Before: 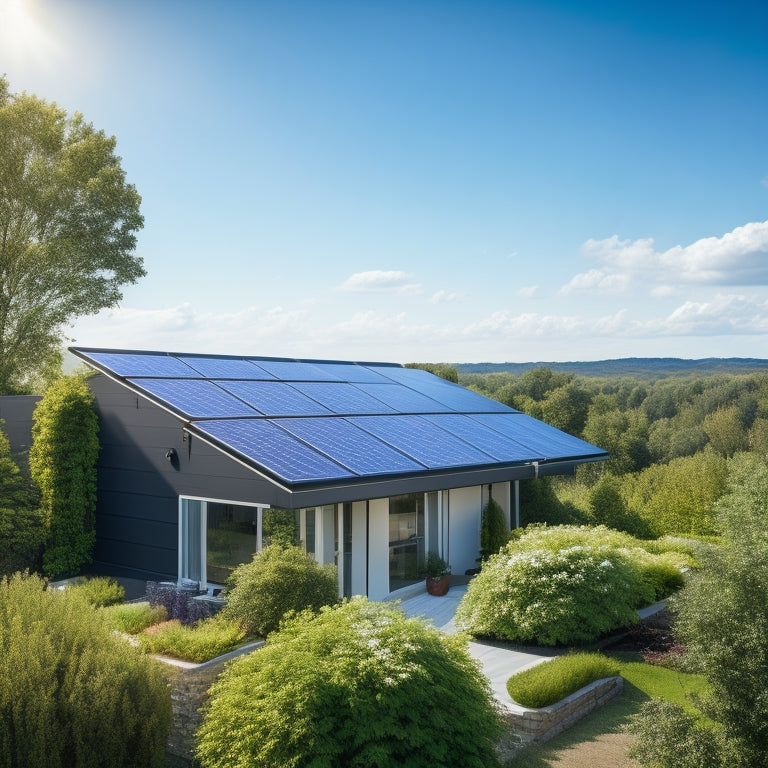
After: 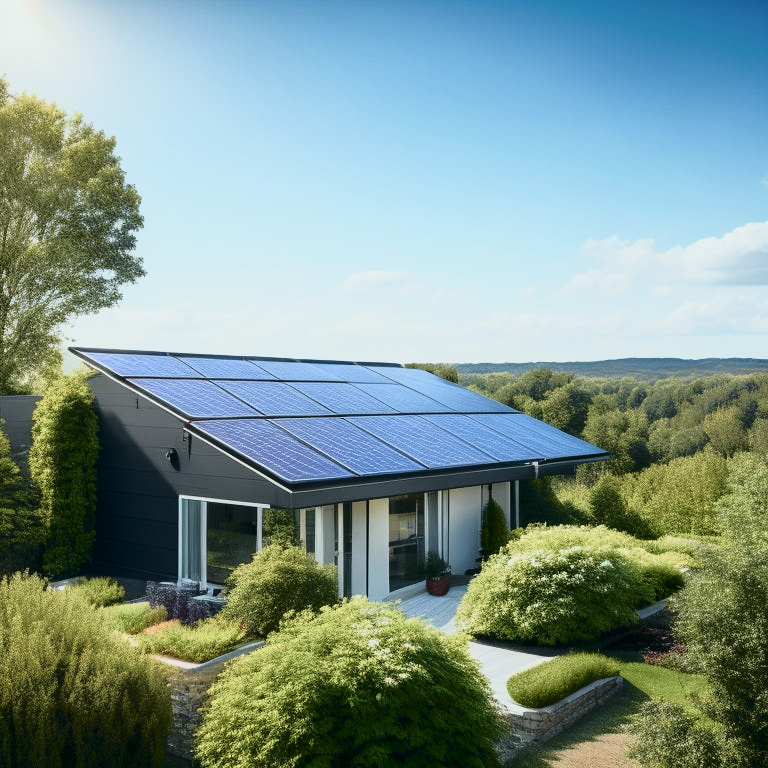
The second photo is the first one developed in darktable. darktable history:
tone curve: curves: ch0 [(0, 0) (0.081, 0.044) (0.192, 0.125) (0.283, 0.238) (0.416, 0.449) (0.495, 0.524) (0.661, 0.756) (0.788, 0.87) (1, 0.951)]; ch1 [(0, 0) (0.161, 0.092) (0.35, 0.33) (0.392, 0.392) (0.427, 0.426) (0.479, 0.472) (0.505, 0.497) (0.521, 0.524) (0.567, 0.56) (0.583, 0.592) (0.625, 0.627) (0.678, 0.733) (1, 1)]; ch2 [(0, 0) (0.346, 0.362) (0.404, 0.427) (0.502, 0.499) (0.531, 0.523) (0.544, 0.561) (0.58, 0.59) (0.629, 0.642) (0.717, 0.678) (1, 1)], color space Lab, independent channels, preserve colors none
